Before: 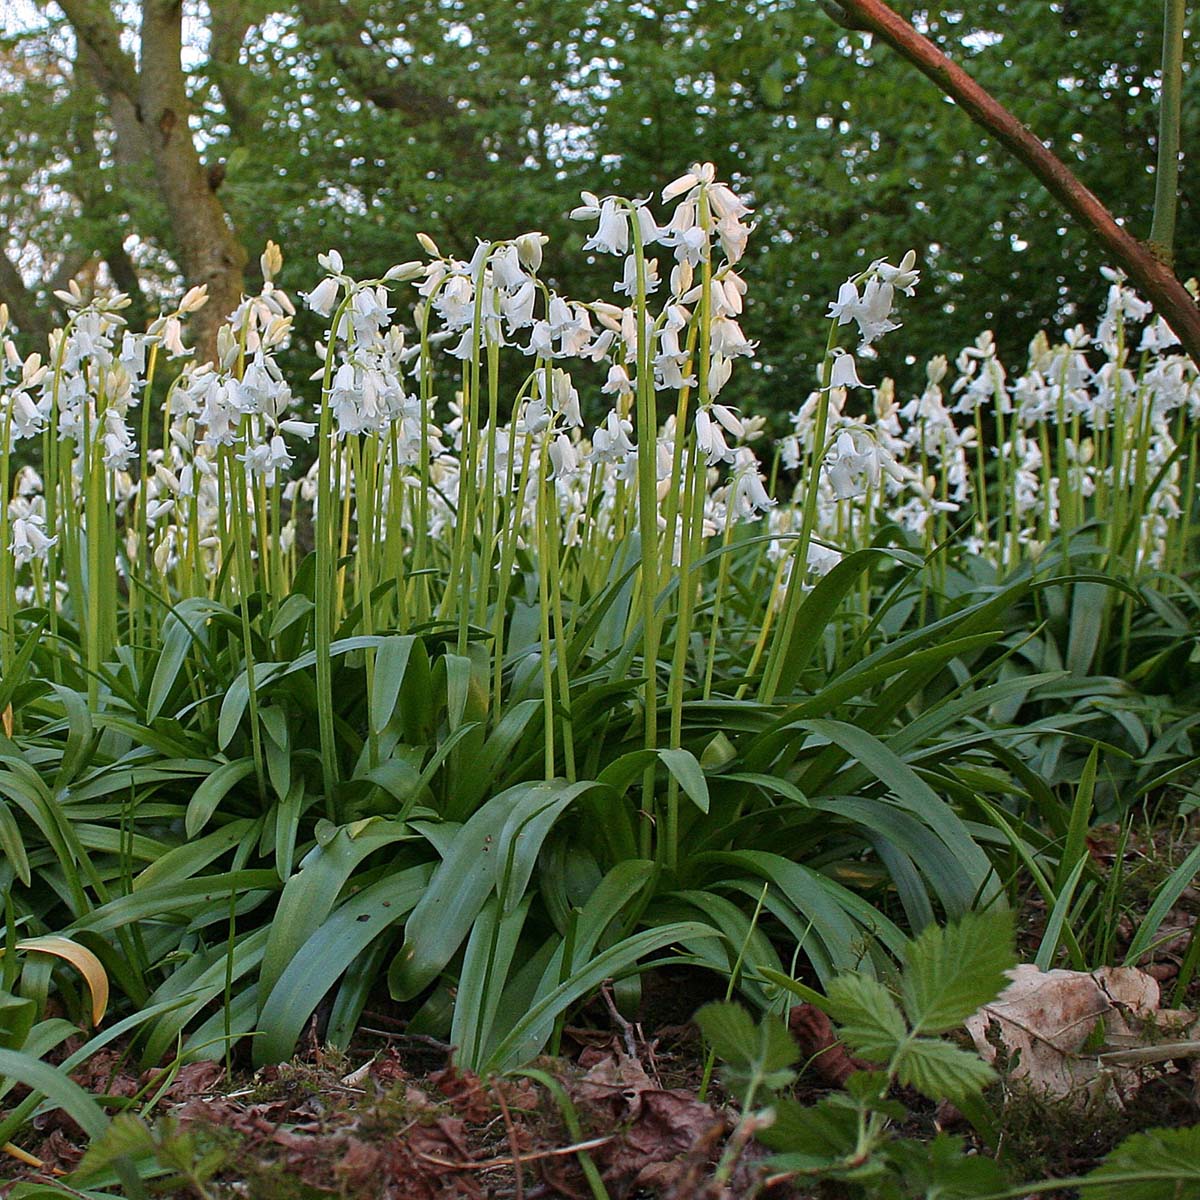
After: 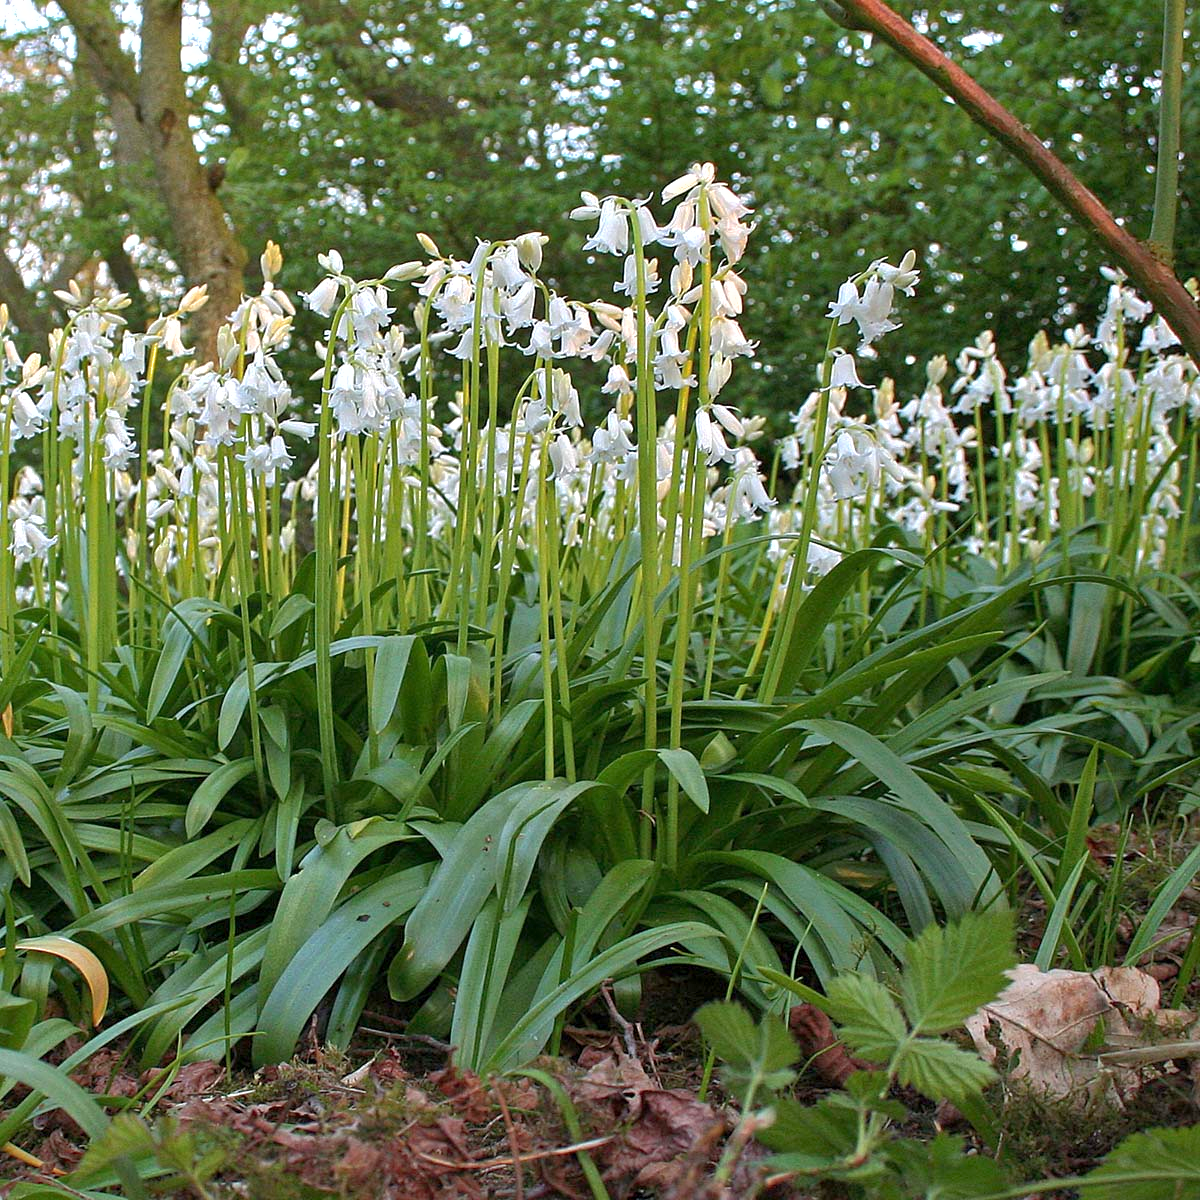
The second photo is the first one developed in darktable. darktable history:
exposure: black level correction 0.001, exposure 0.498 EV, compensate exposure bias true, compensate highlight preservation false
shadows and highlights: on, module defaults
tone curve: curves: ch0 [(0, 0) (0.003, 0.003) (0.011, 0.011) (0.025, 0.025) (0.044, 0.045) (0.069, 0.07) (0.1, 0.1) (0.136, 0.137) (0.177, 0.179) (0.224, 0.226) (0.277, 0.279) (0.335, 0.338) (0.399, 0.402) (0.468, 0.472) (0.543, 0.547) (0.623, 0.628) (0.709, 0.715) (0.801, 0.807) (0.898, 0.902) (1, 1)], color space Lab, linked channels, preserve colors none
